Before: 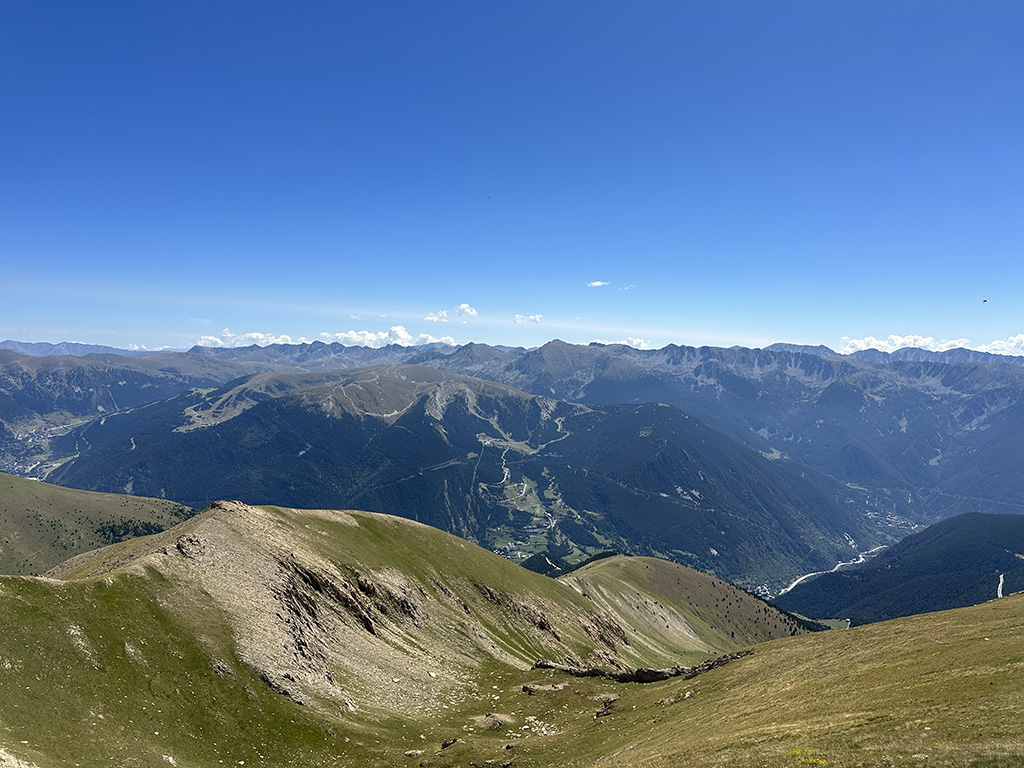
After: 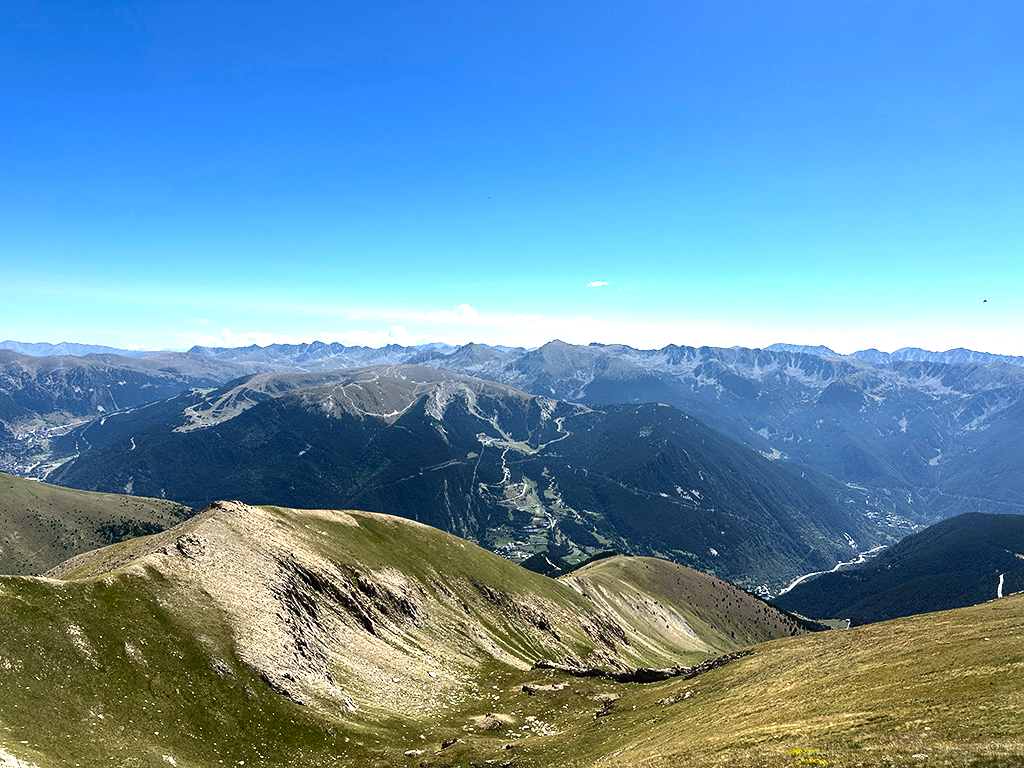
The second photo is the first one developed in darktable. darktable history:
tone equalizer: -8 EV -1.06 EV, -7 EV -0.978 EV, -6 EV -0.836 EV, -5 EV -0.611 EV, -3 EV 0.588 EV, -2 EV 0.861 EV, -1 EV 1.01 EV, +0 EV 1.07 EV, edges refinement/feathering 500, mask exposure compensation -1.57 EV, preserve details no
